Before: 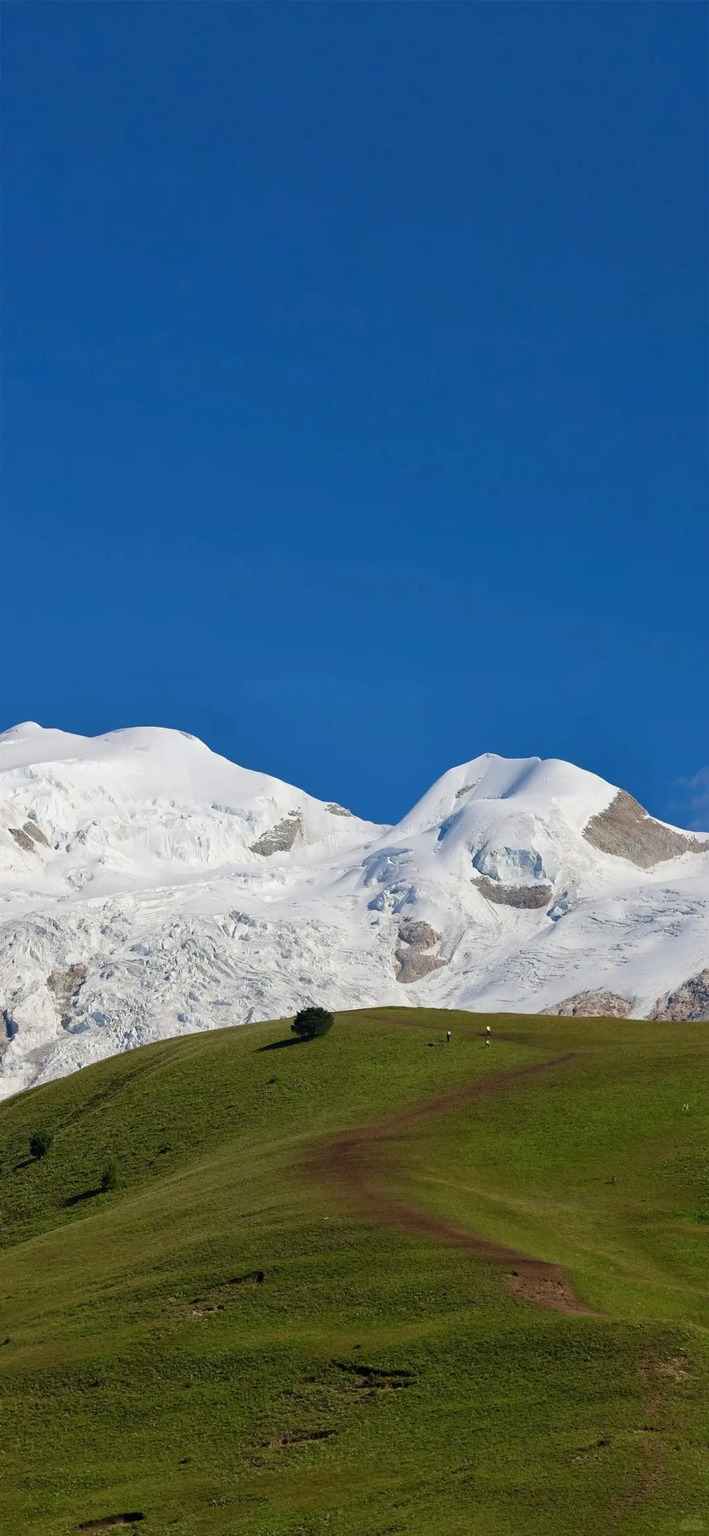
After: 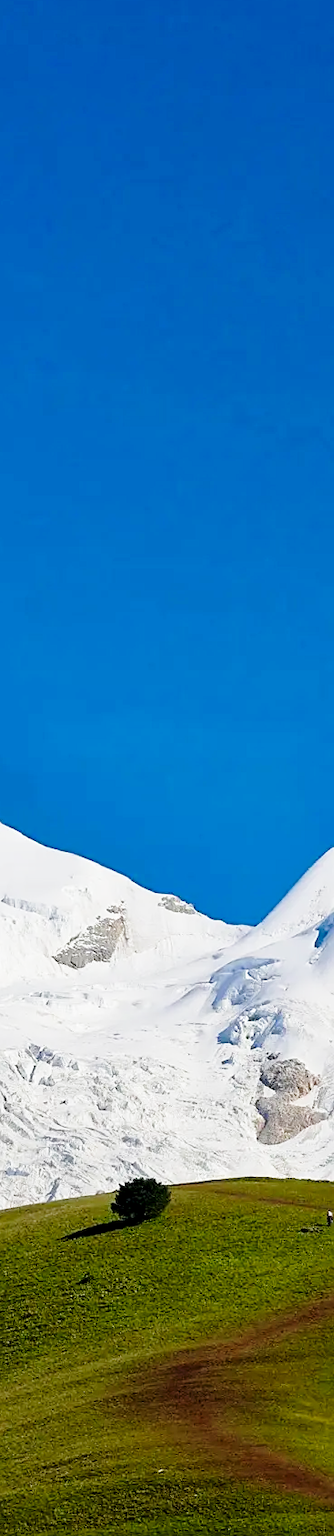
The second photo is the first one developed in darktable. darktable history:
crop and rotate: left 29.727%, top 10.229%, right 36.121%, bottom 17.582%
exposure: black level correction 0.009, exposure -0.159 EV, compensate highlight preservation false
sharpen: on, module defaults
base curve: curves: ch0 [(0, 0) (0.028, 0.03) (0.121, 0.232) (0.46, 0.748) (0.859, 0.968) (1, 1)], preserve colors none
